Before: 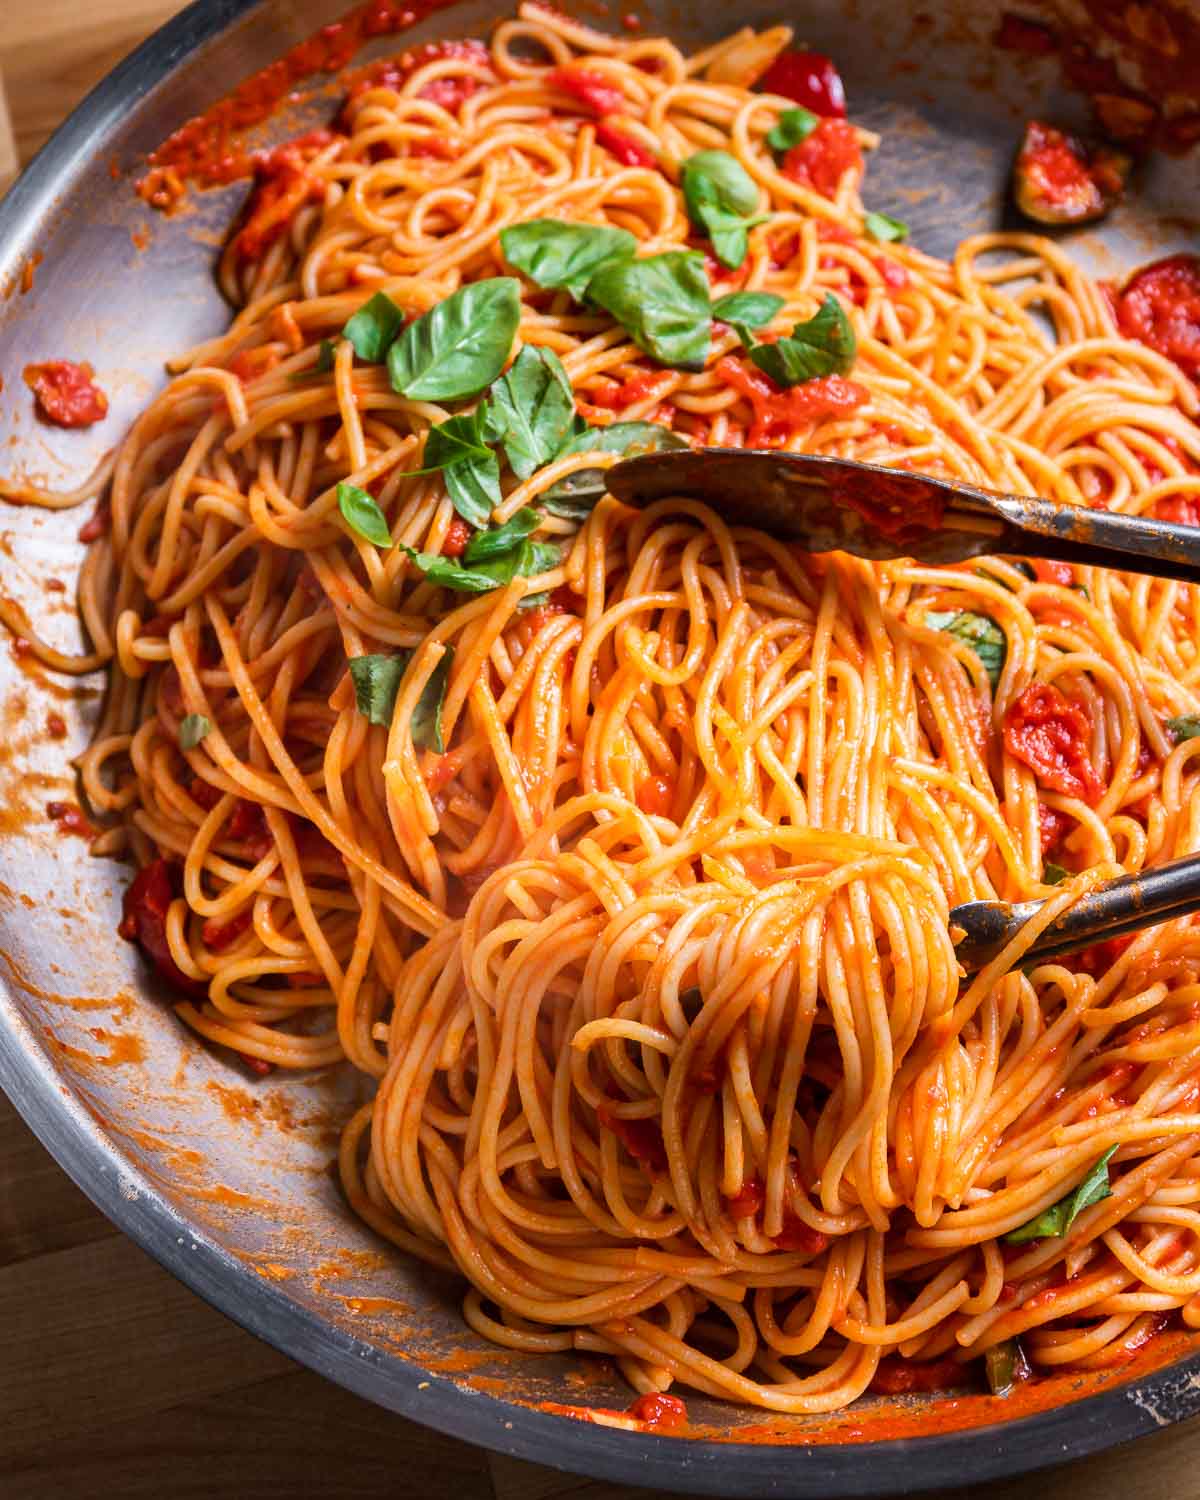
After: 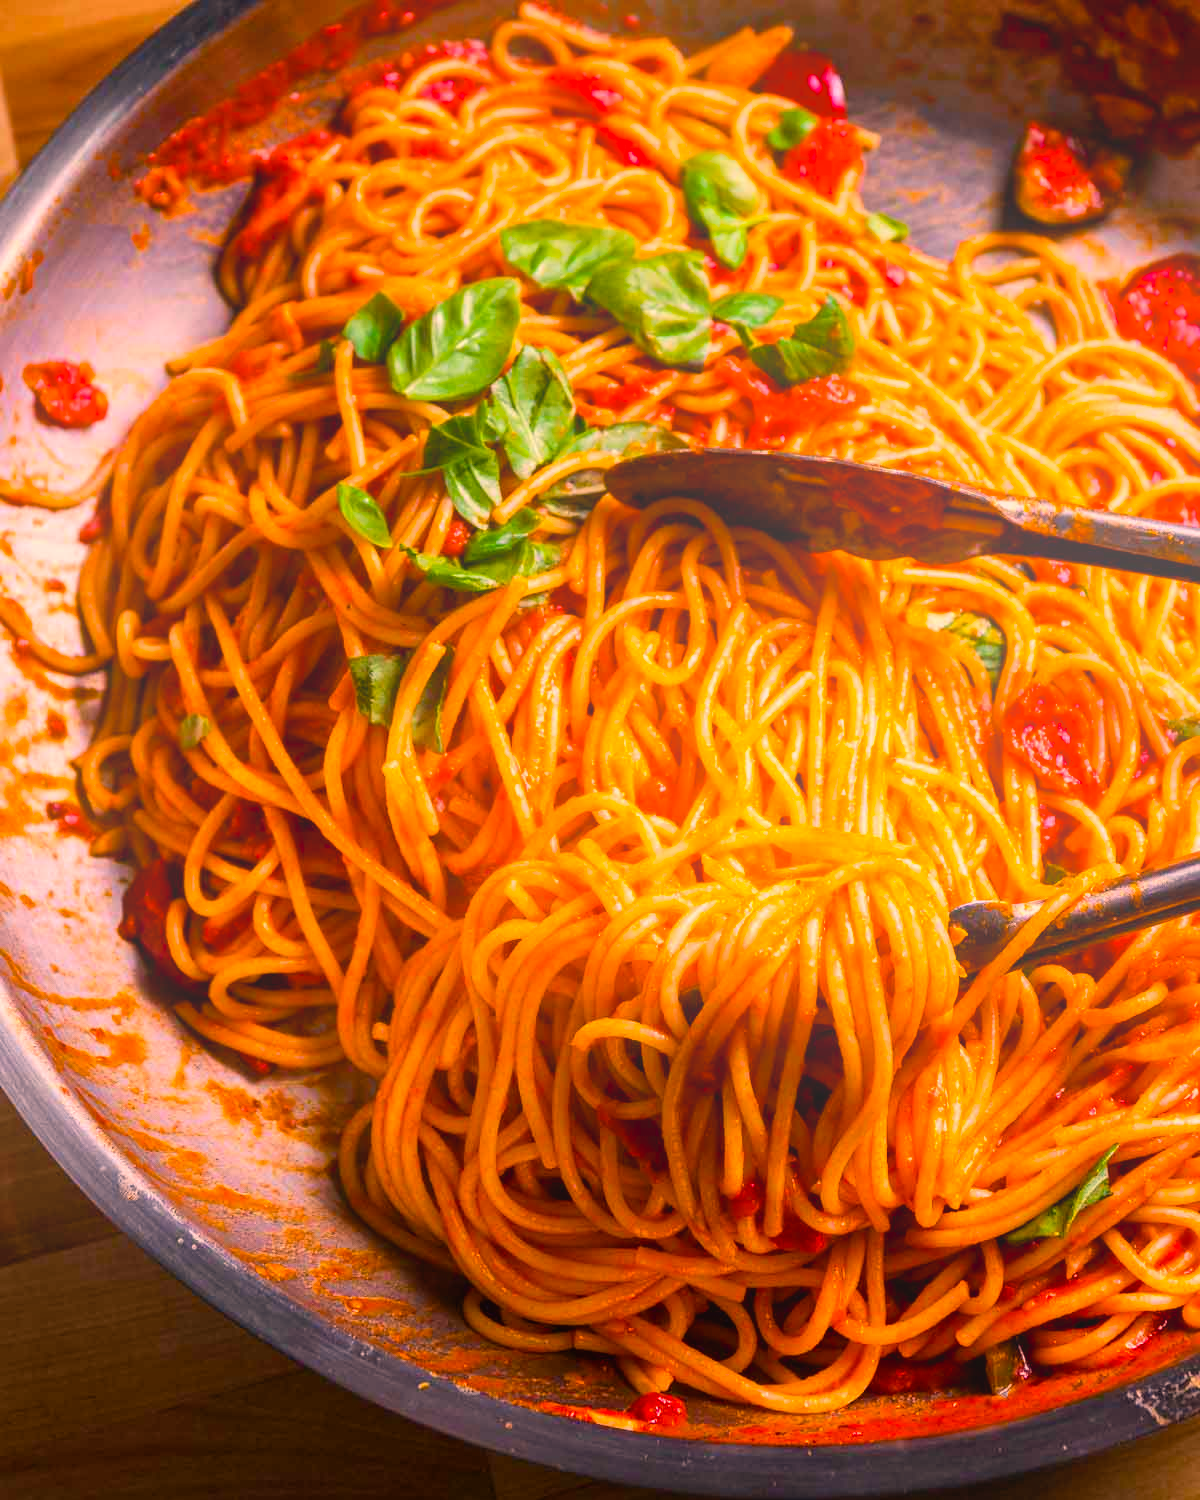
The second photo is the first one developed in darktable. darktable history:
bloom: size 40%
color correction: highlights a* 21.88, highlights b* 22.25
color balance rgb: linear chroma grading › global chroma 15%, perceptual saturation grading › global saturation 30%
